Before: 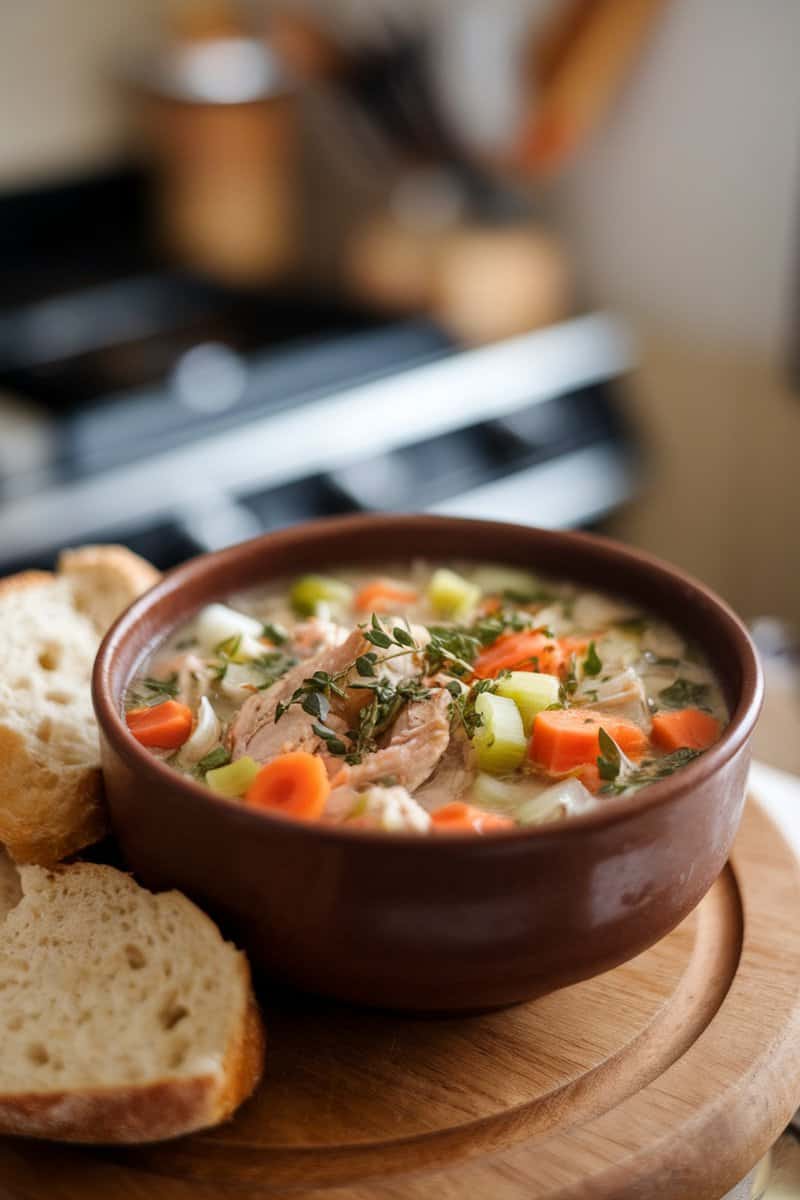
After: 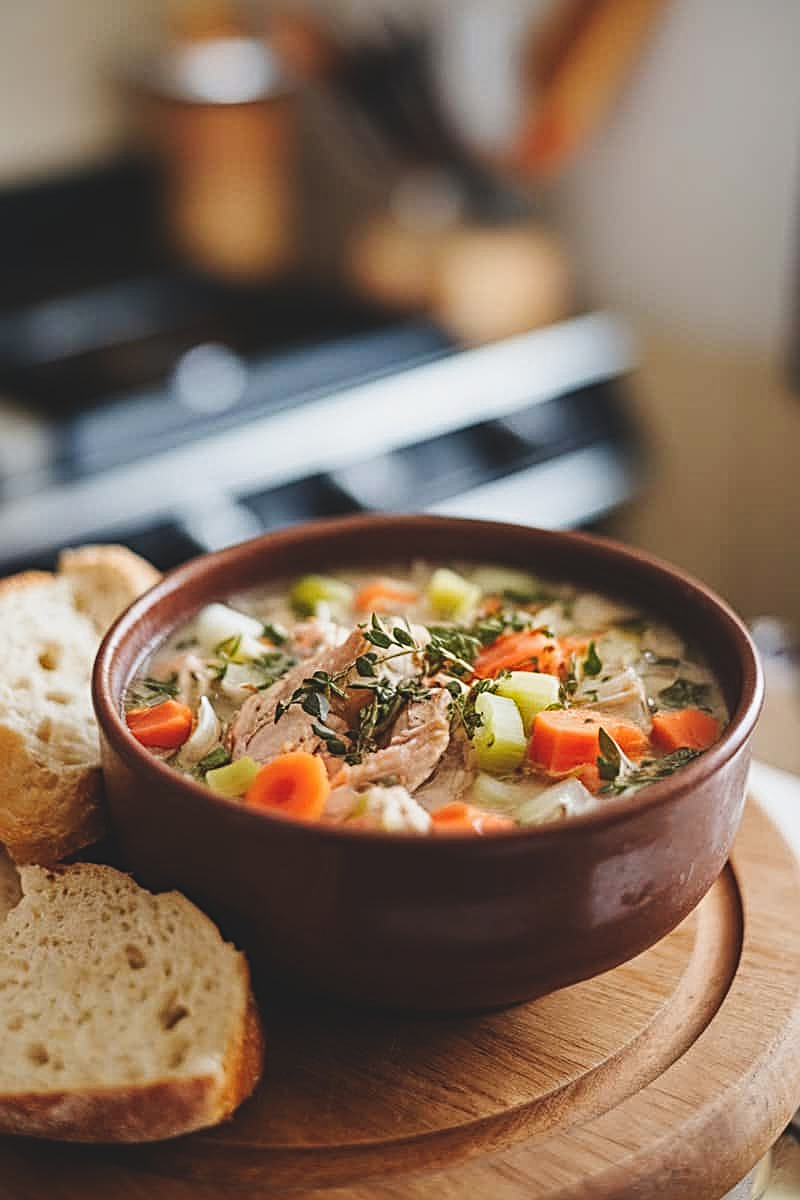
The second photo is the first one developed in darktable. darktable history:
tone curve: curves: ch0 [(0, 0.021) (0.049, 0.044) (0.158, 0.113) (0.351, 0.331) (0.485, 0.505) (0.656, 0.696) (0.868, 0.887) (1, 0.969)]; ch1 [(0, 0) (0.322, 0.328) (0.434, 0.438) (0.473, 0.477) (0.502, 0.503) (0.522, 0.526) (0.564, 0.591) (0.602, 0.632) (0.677, 0.701) (0.859, 0.885) (1, 1)]; ch2 [(0, 0) (0.33, 0.301) (0.452, 0.434) (0.502, 0.505) (0.535, 0.554) (0.565, 0.598) (0.618, 0.629) (1, 1)], preserve colors none
sharpen: radius 3.082
contrast equalizer: y [[0.5, 0.5, 0.5, 0.512, 0.552, 0.62], [0.5 ×6], [0.5 ×4, 0.504, 0.553], [0 ×6], [0 ×6]]
exposure: black level correction -0.024, exposure -0.119 EV, compensate exposure bias true, compensate highlight preservation false
